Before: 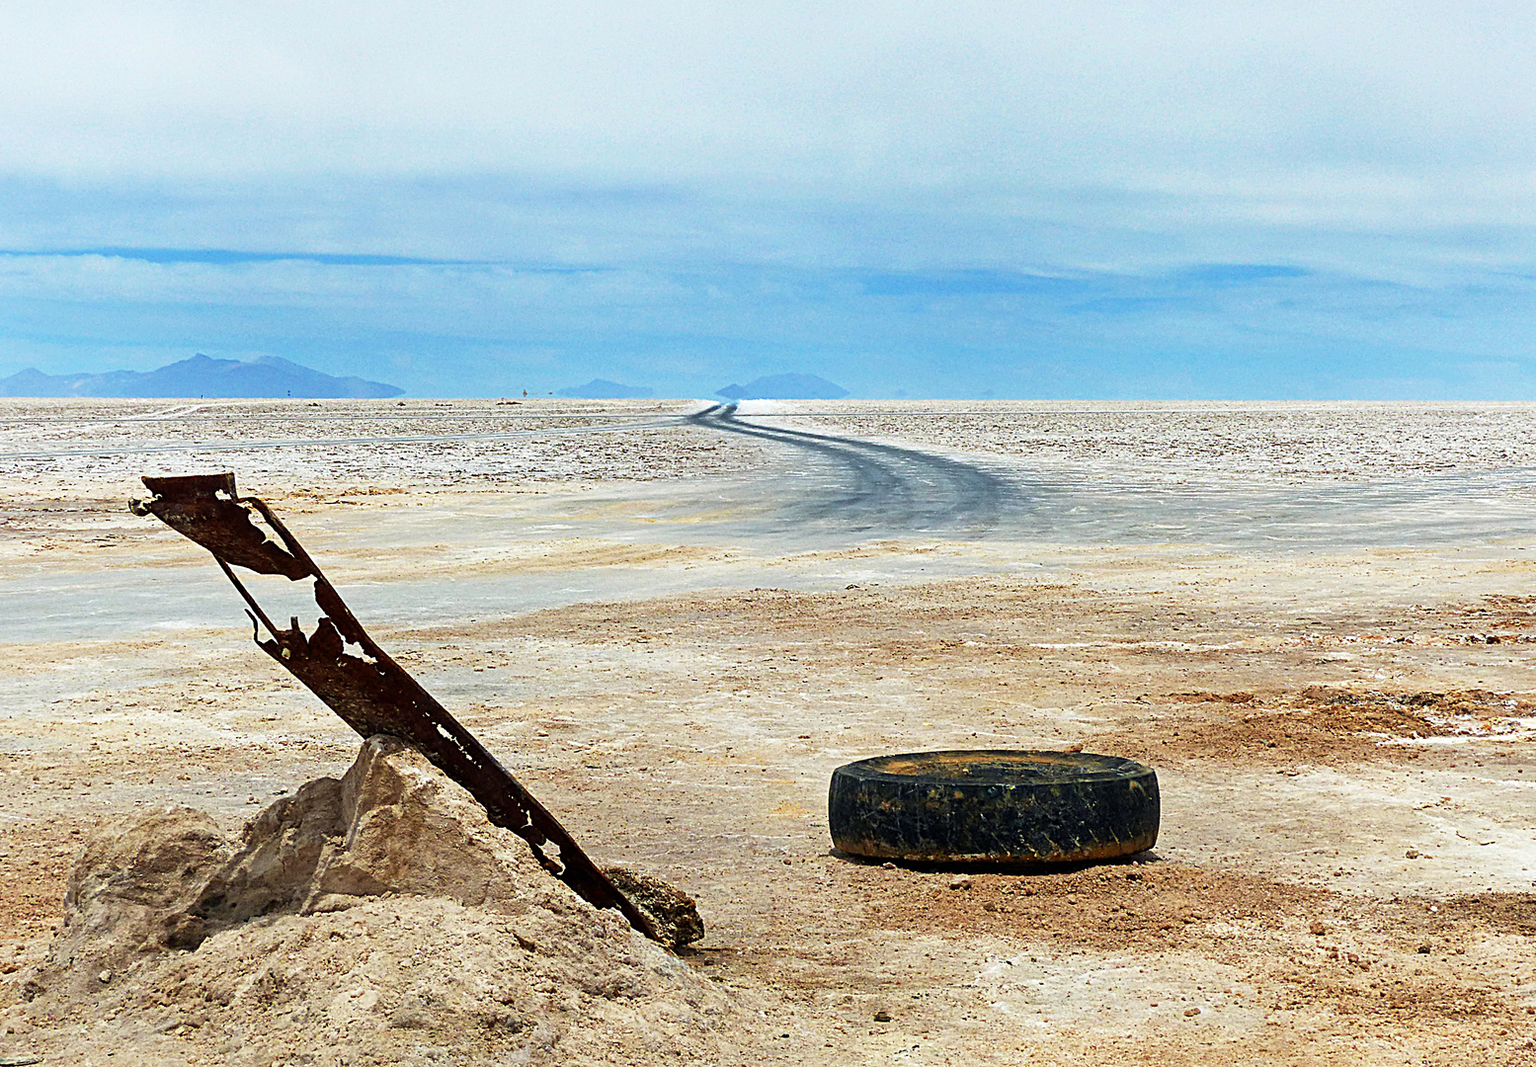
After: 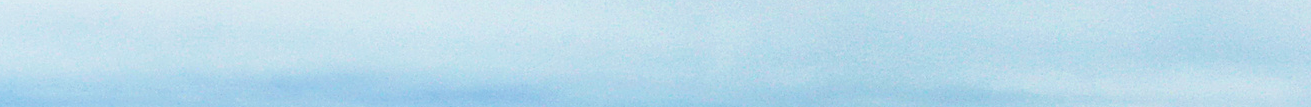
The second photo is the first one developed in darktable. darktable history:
crop and rotate: left 9.644%, top 9.491%, right 6.021%, bottom 80.509%
white balance: emerald 1
